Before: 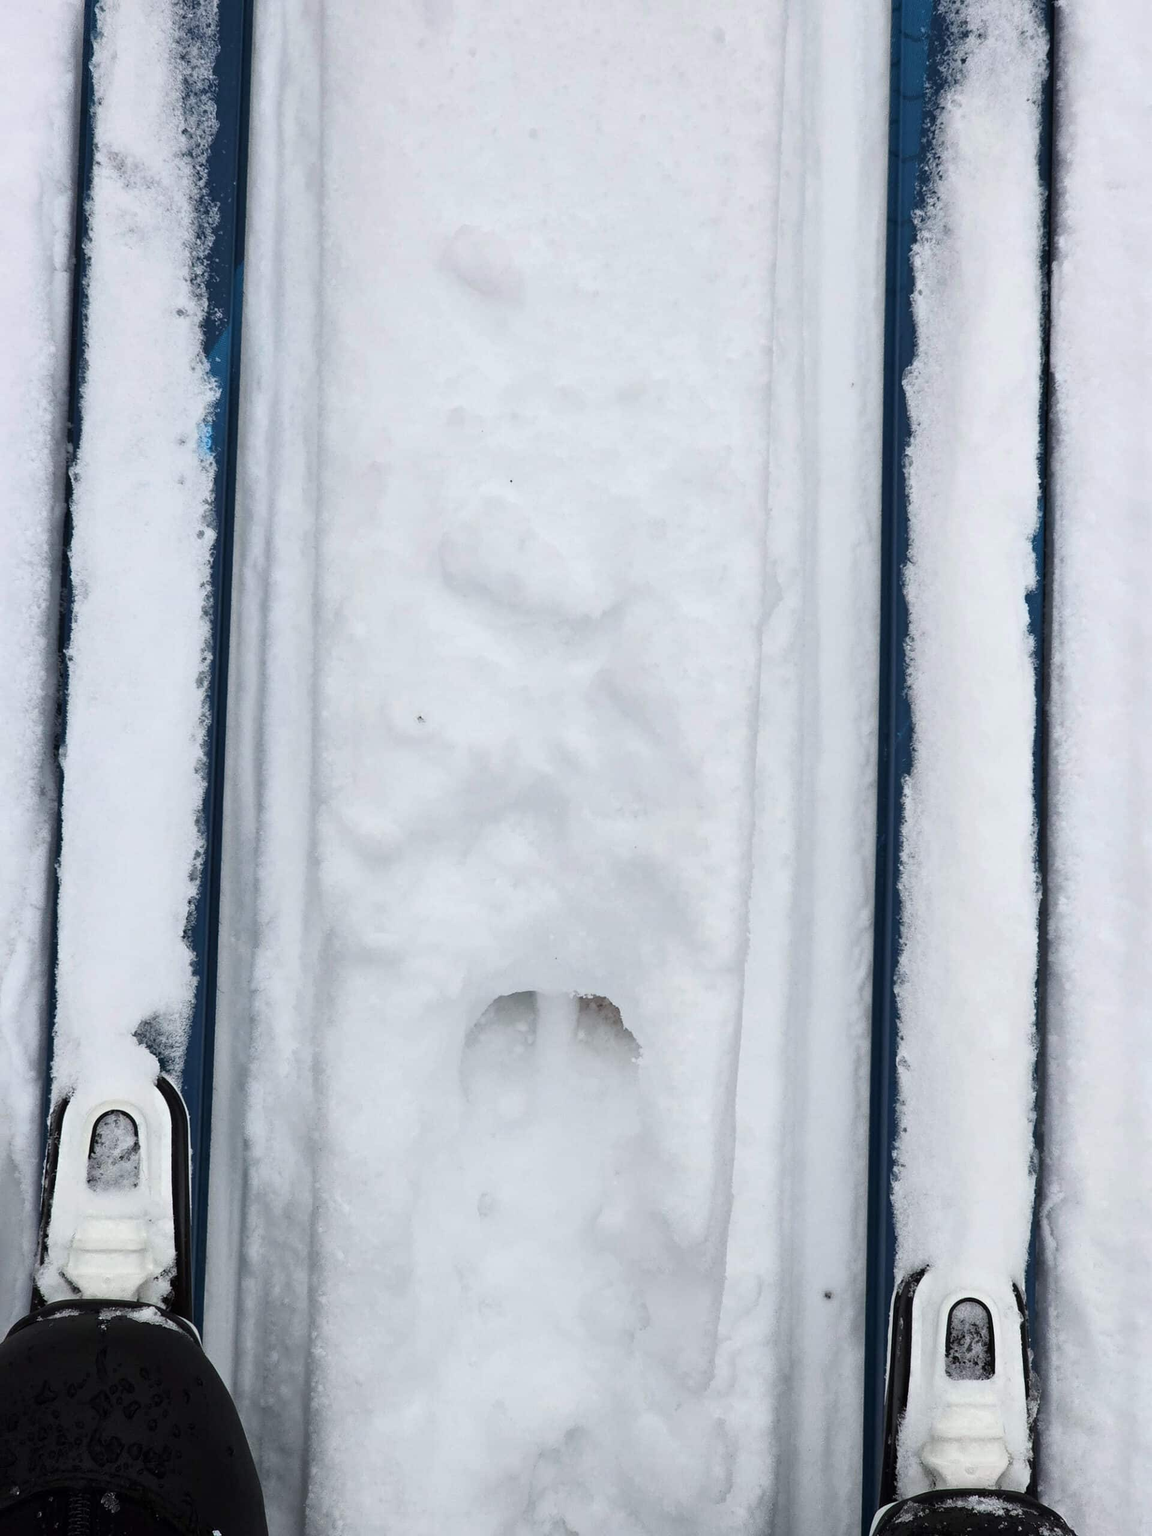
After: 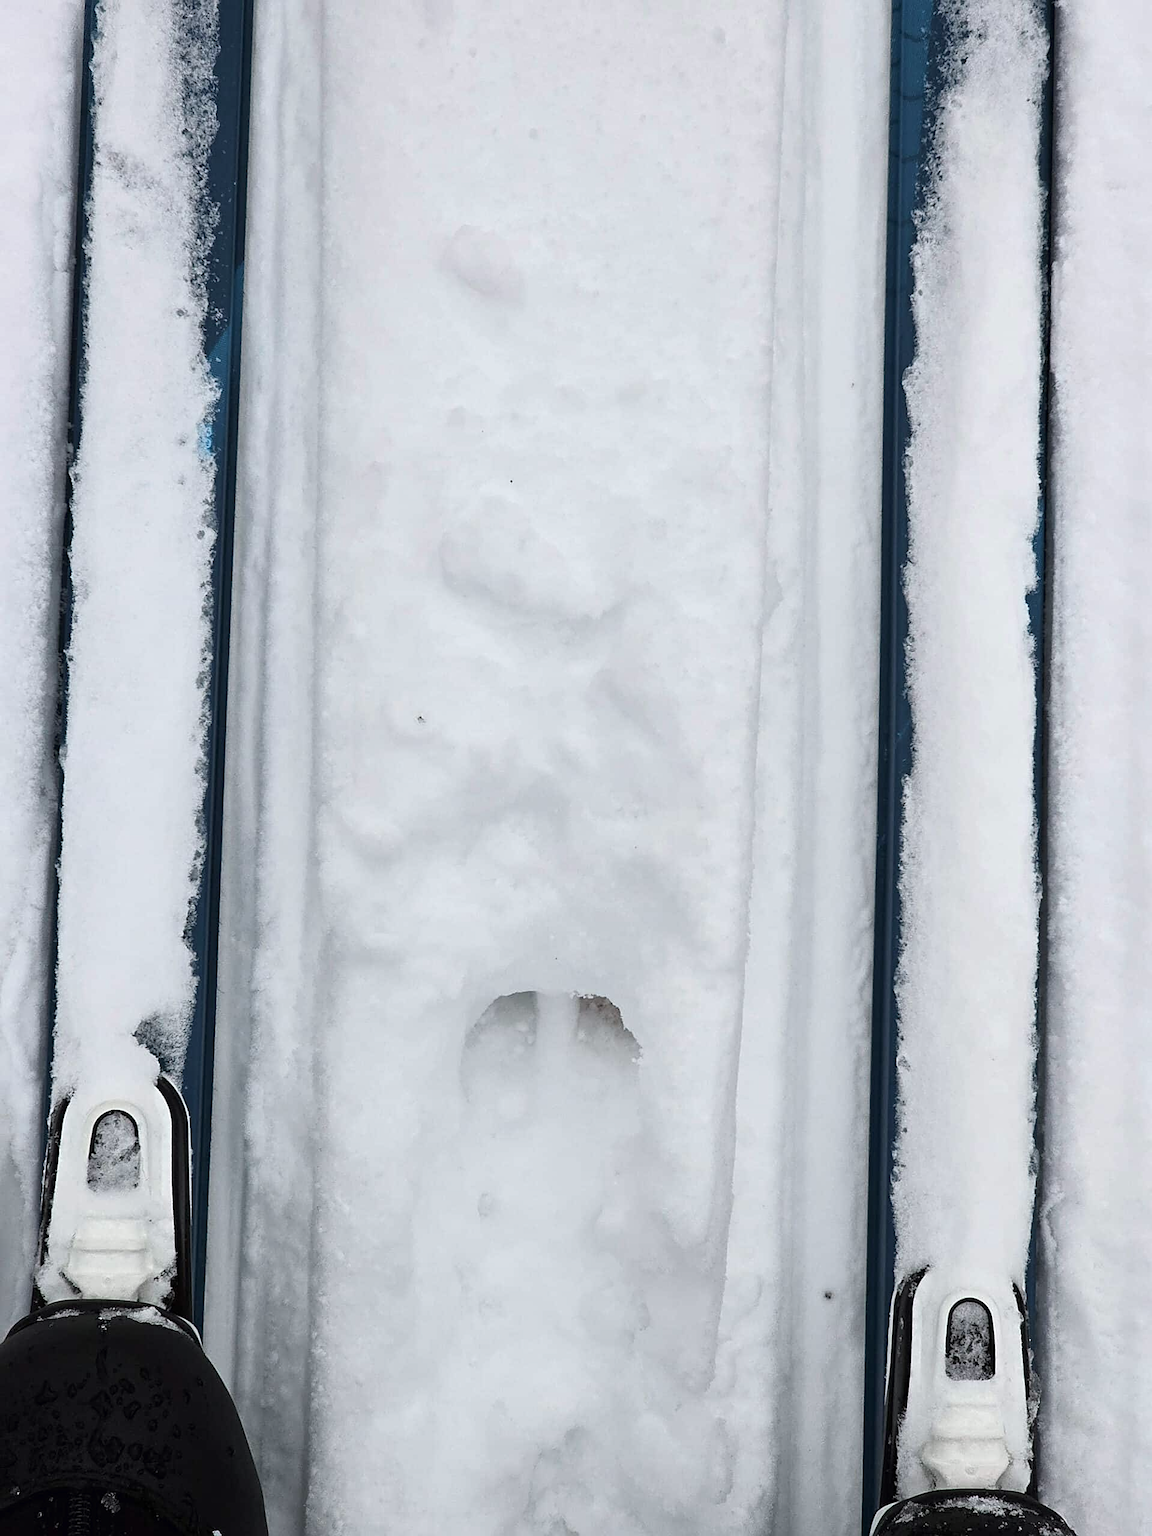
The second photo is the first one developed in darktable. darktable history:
color balance rgb: shadows lift › chroma 0.937%, shadows lift › hue 110.86°, power › hue 312.92°, perceptual saturation grading › global saturation -31.889%
sharpen: on, module defaults
